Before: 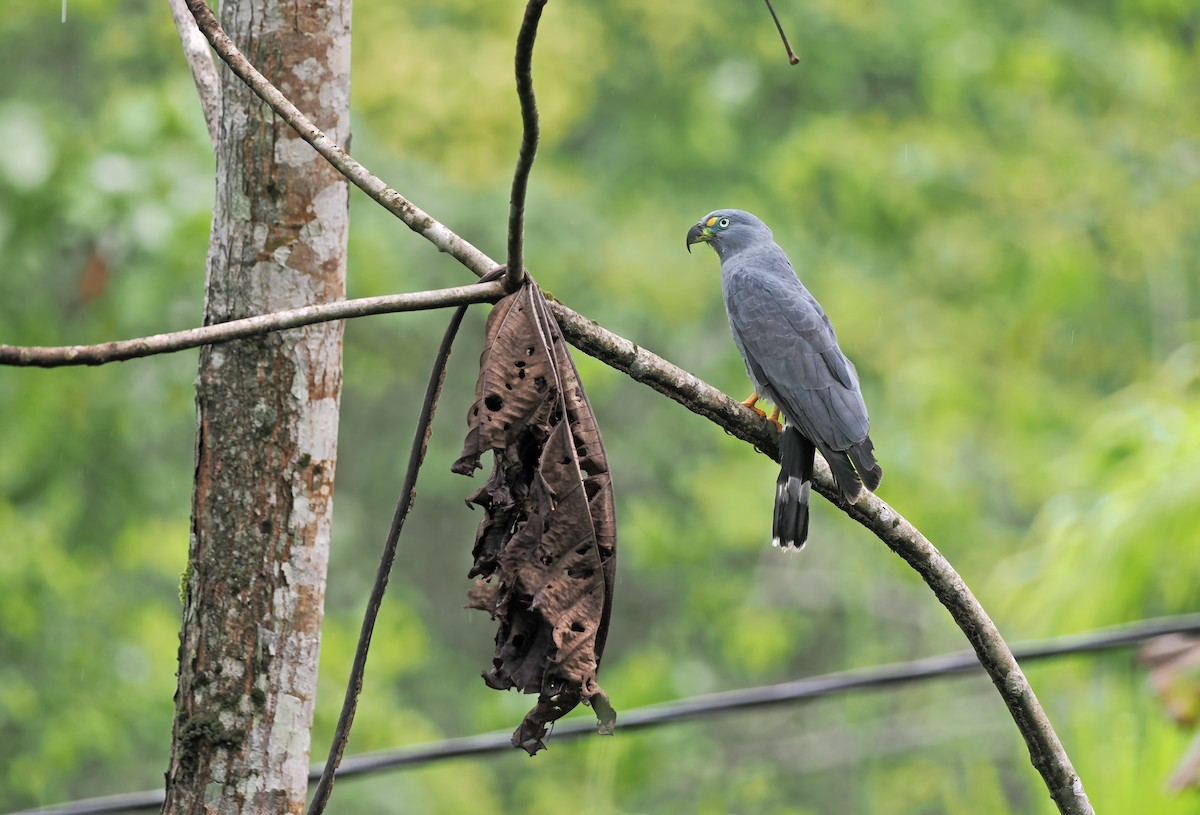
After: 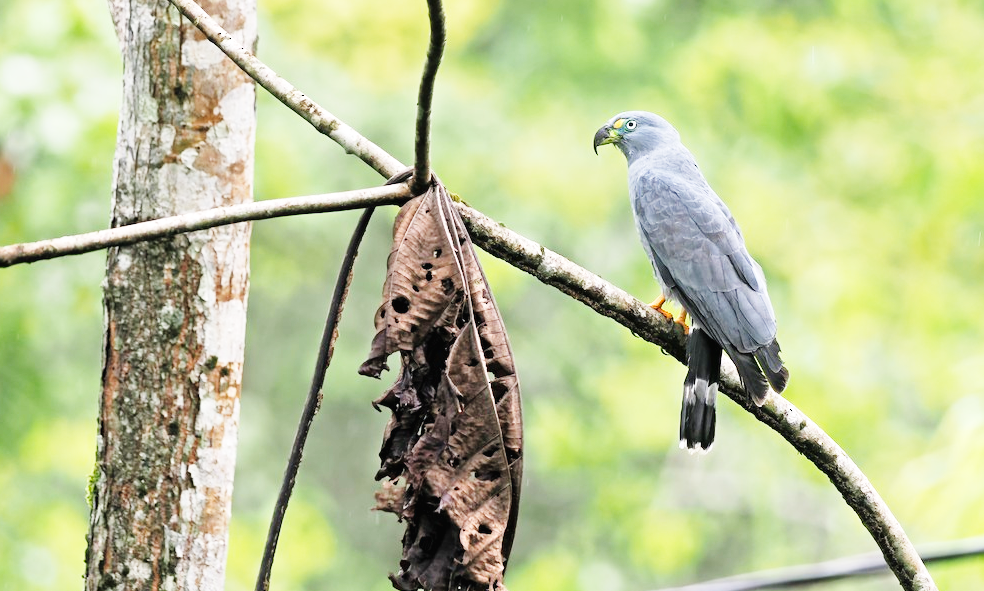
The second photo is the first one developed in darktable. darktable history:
crop: left 7.818%, top 12.044%, right 10.122%, bottom 15.404%
base curve: curves: ch0 [(0, 0.003) (0.001, 0.002) (0.006, 0.004) (0.02, 0.022) (0.048, 0.086) (0.094, 0.234) (0.162, 0.431) (0.258, 0.629) (0.385, 0.8) (0.548, 0.918) (0.751, 0.988) (1, 1)], preserve colors none
